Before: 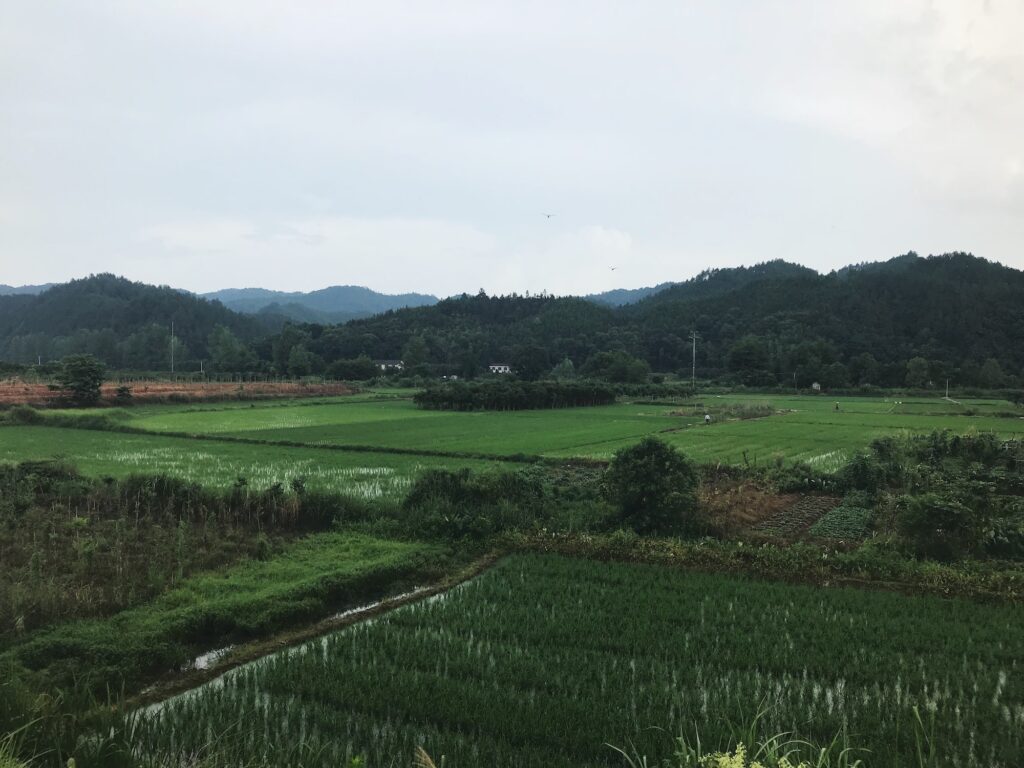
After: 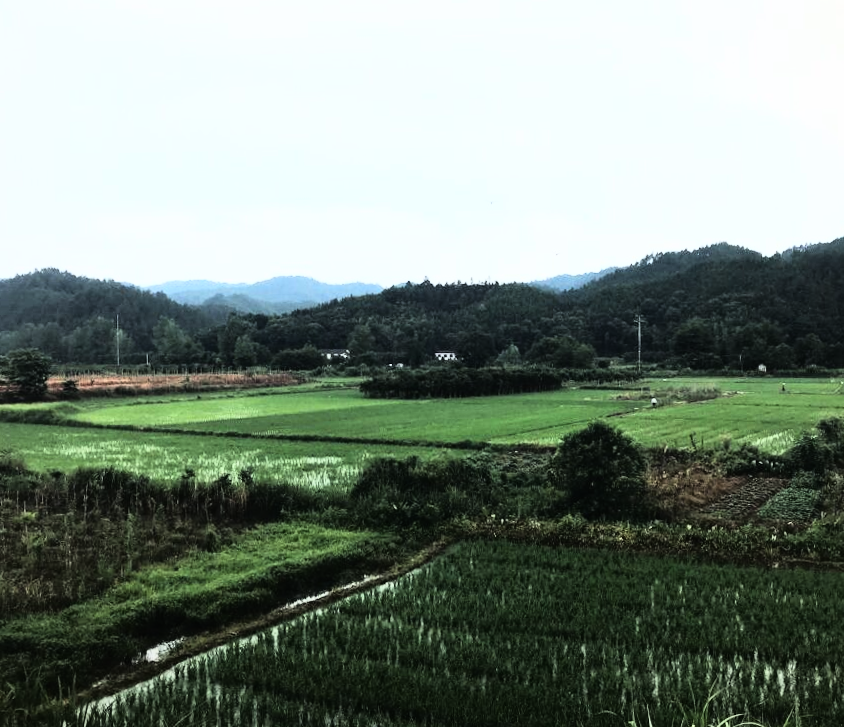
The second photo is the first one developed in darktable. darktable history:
crop and rotate: angle 1°, left 4.281%, top 0.642%, right 11.383%, bottom 2.486%
rgb curve: curves: ch0 [(0, 0) (0.21, 0.15) (0.24, 0.21) (0.5, 0.75) (0.75, 0.96) (0.89, 0.99) (1, 1)]; ch1 [(0, 0.02) (0.21, 0.13) (0.25, 0.2) (0.5, 0.67) (0.75, 0.9) (0.89, 0.97) (1, 1)]; ch2 [(0, 0.02) (0.21, 0.13) (0.25, 0.2) (0.5, 0.67) (0.75, 0.9) (0.89, 0.97) (1, 1)], compensate middle gray true
